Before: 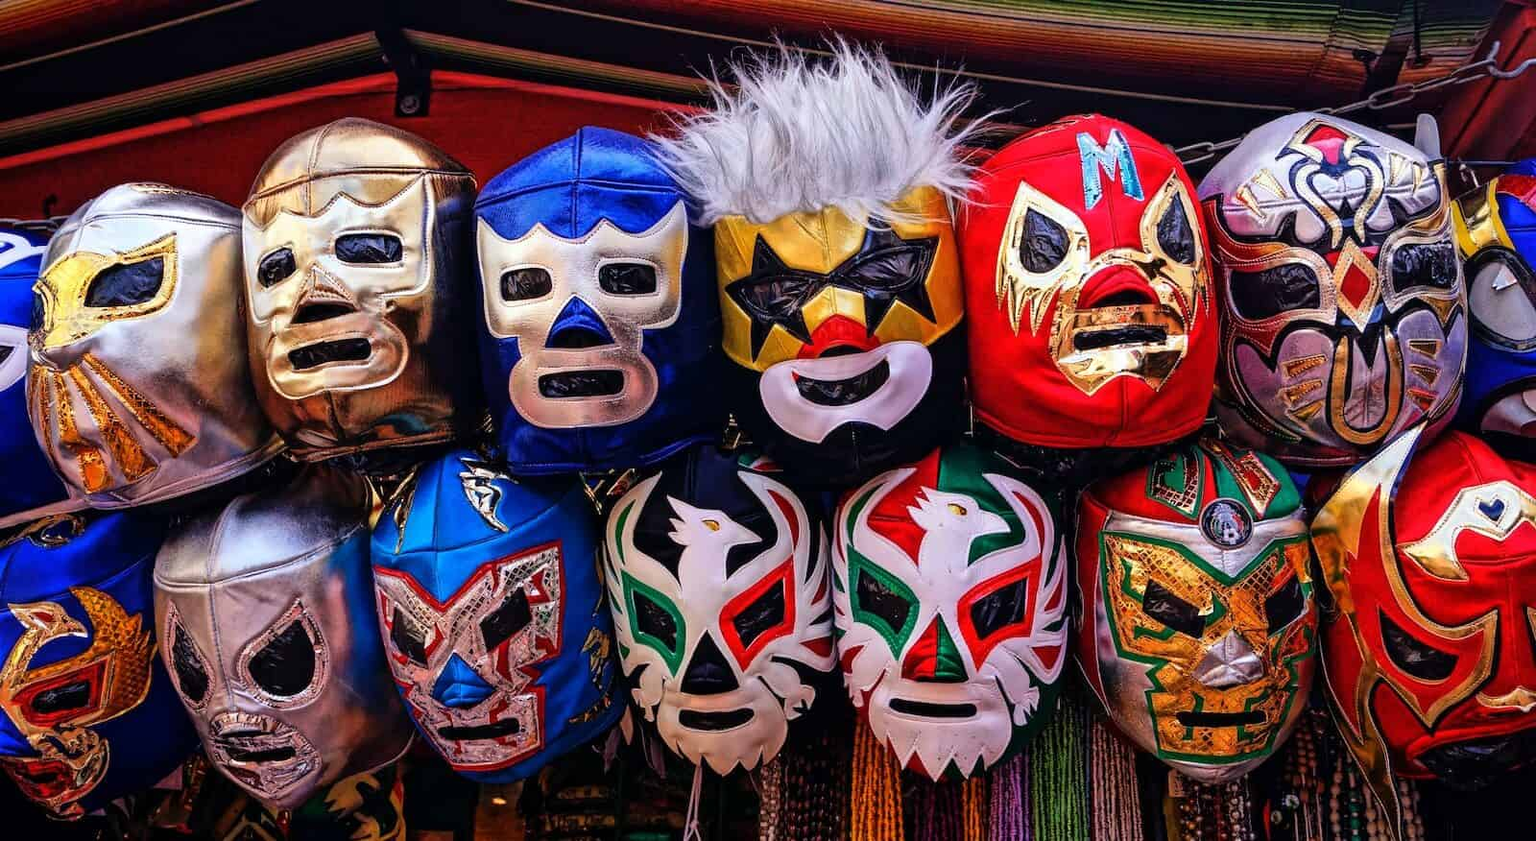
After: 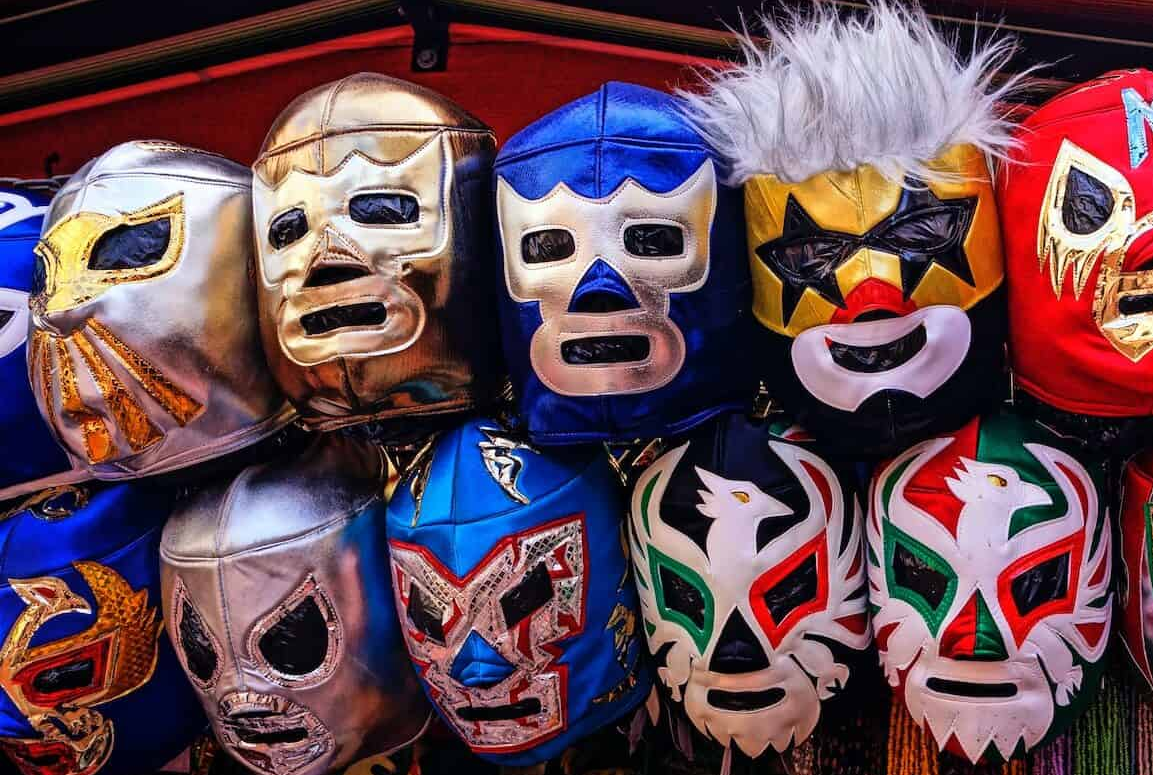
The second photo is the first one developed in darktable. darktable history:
crop: top 5.791%, right 27.903%, bottom 5.67%
